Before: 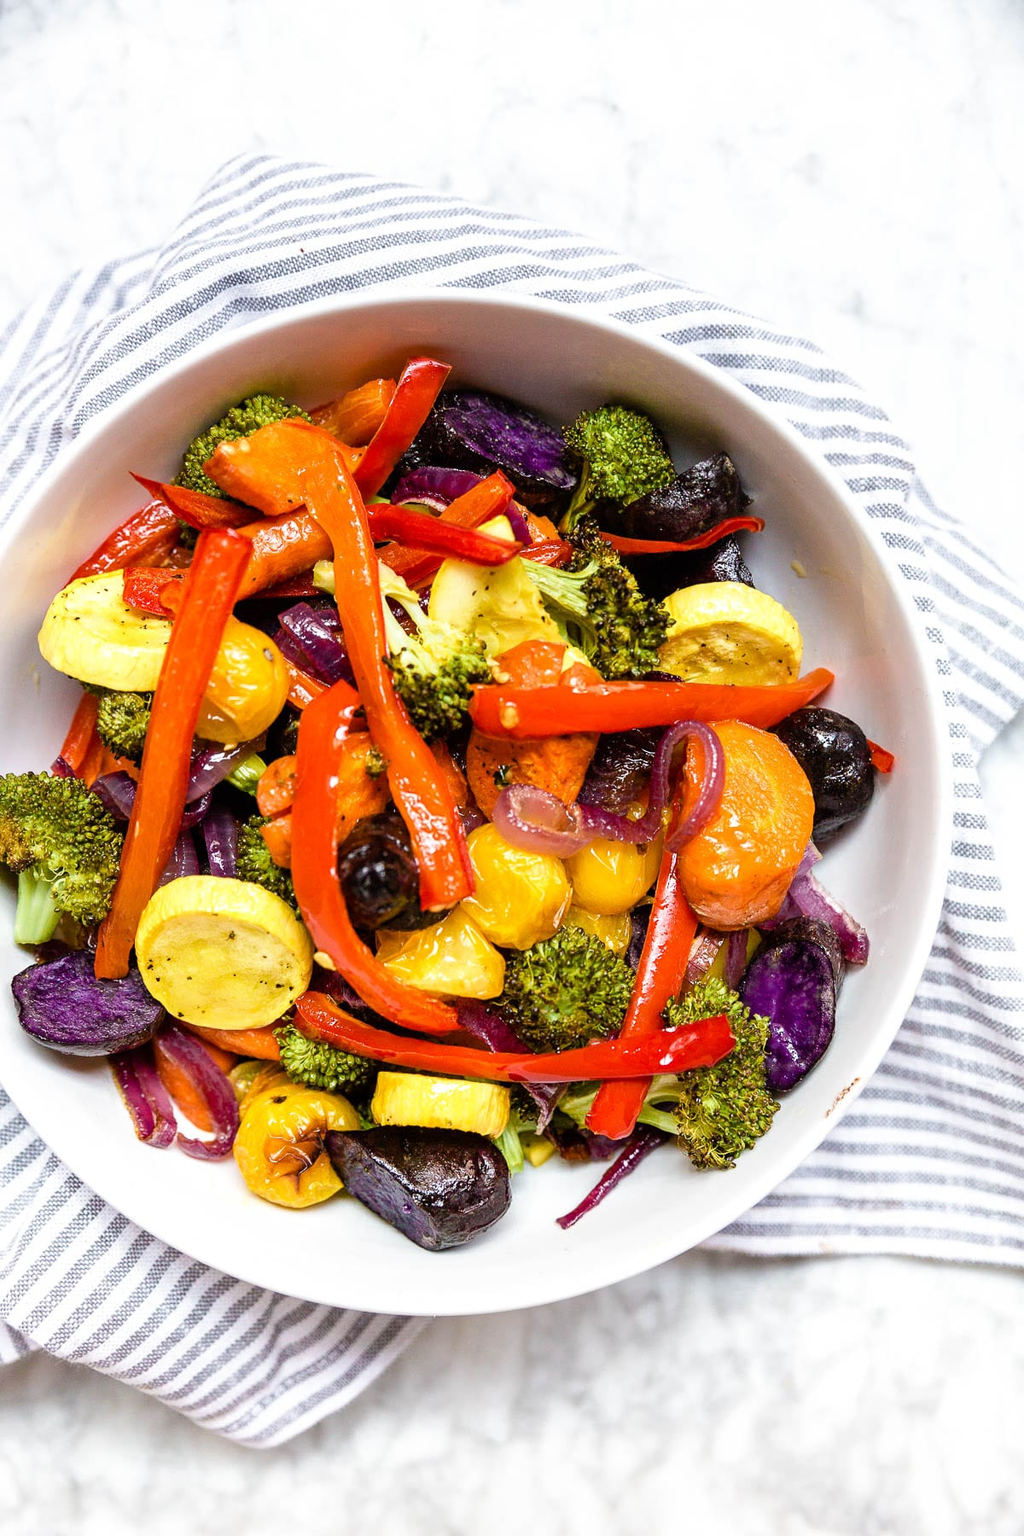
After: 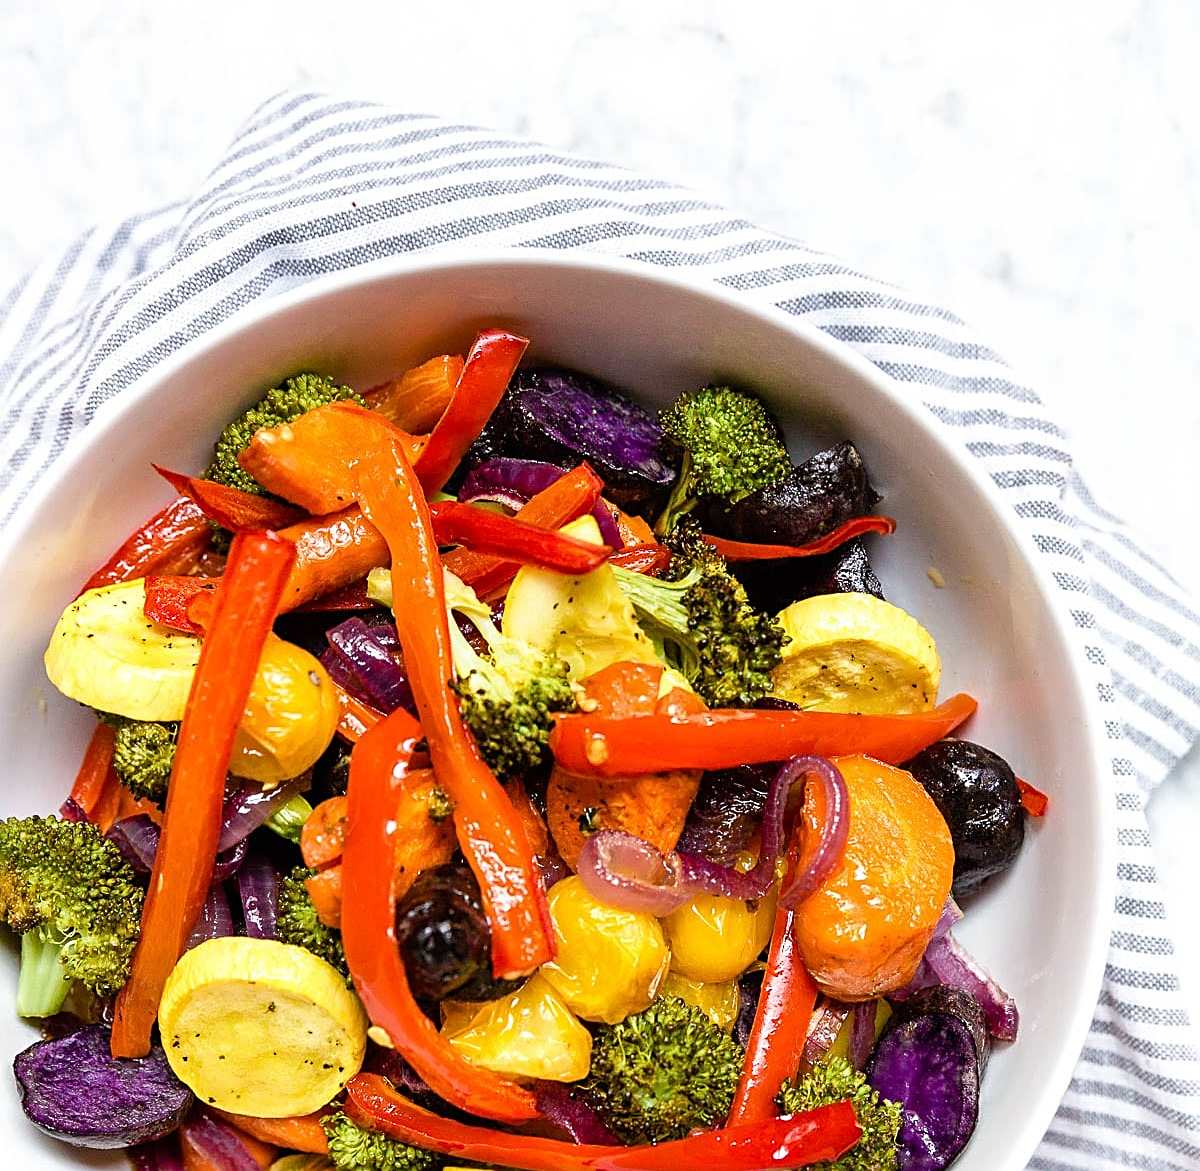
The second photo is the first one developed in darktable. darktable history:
crop and rotate: top 4.951%, bottom 29.957%
sharpen: on, module defaults
